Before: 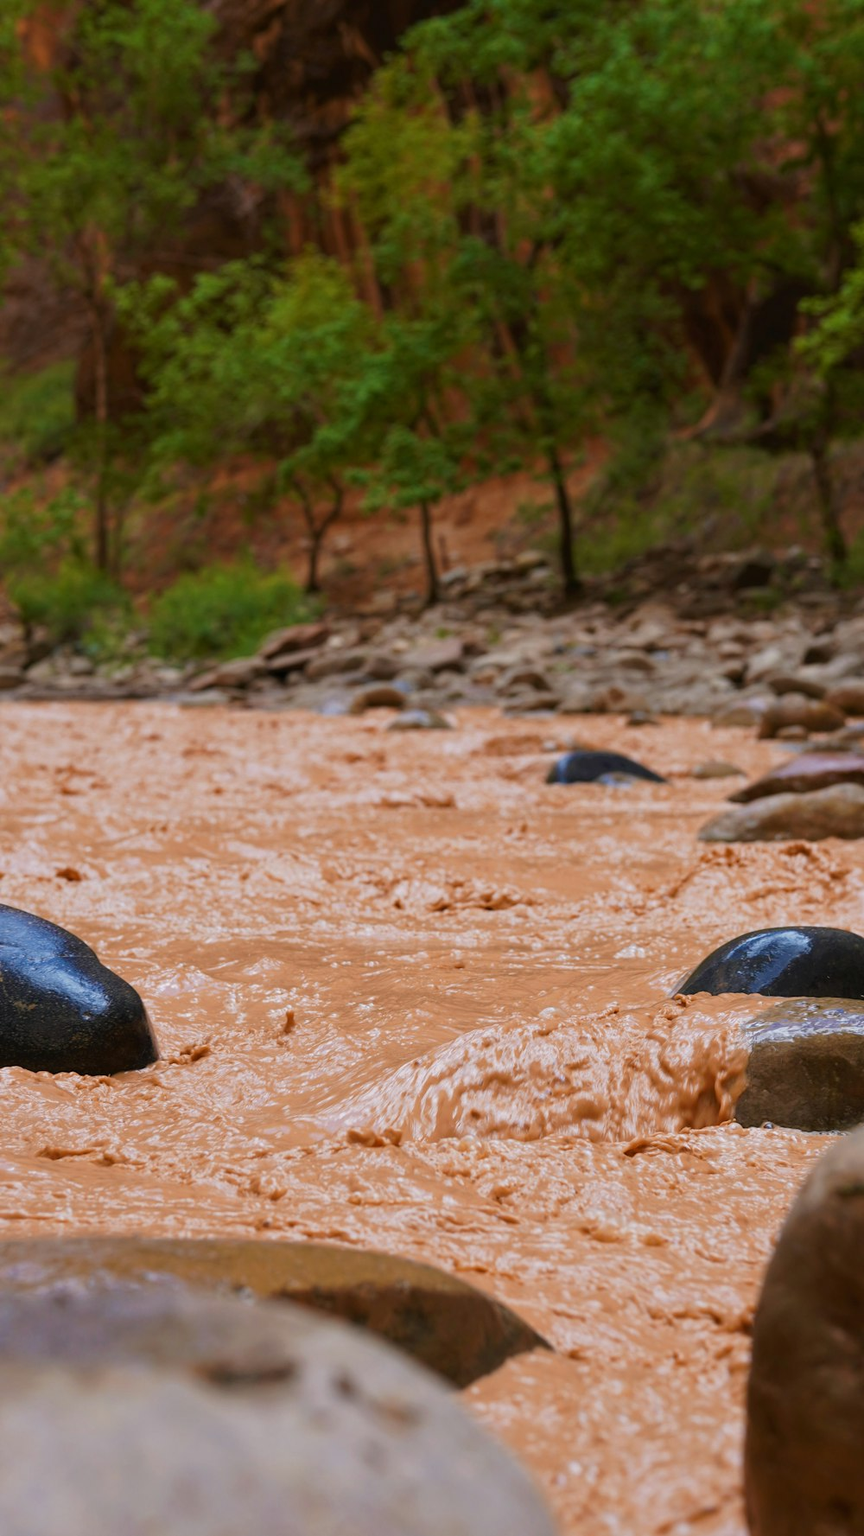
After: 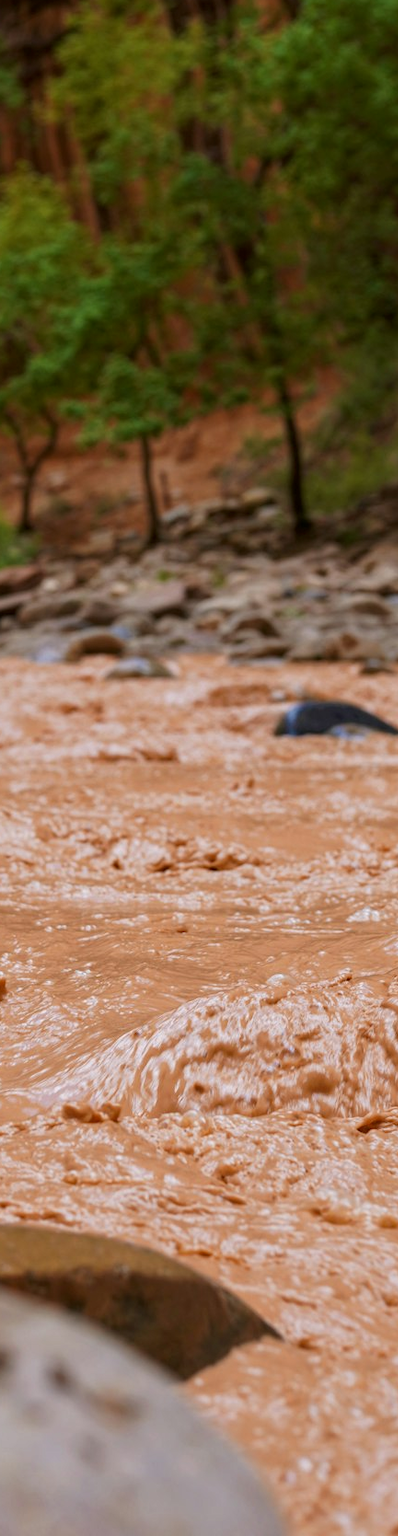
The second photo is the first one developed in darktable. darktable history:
local contrast: detail 117%
crop: left 33.452%, top 6.025%, right 23.155%
